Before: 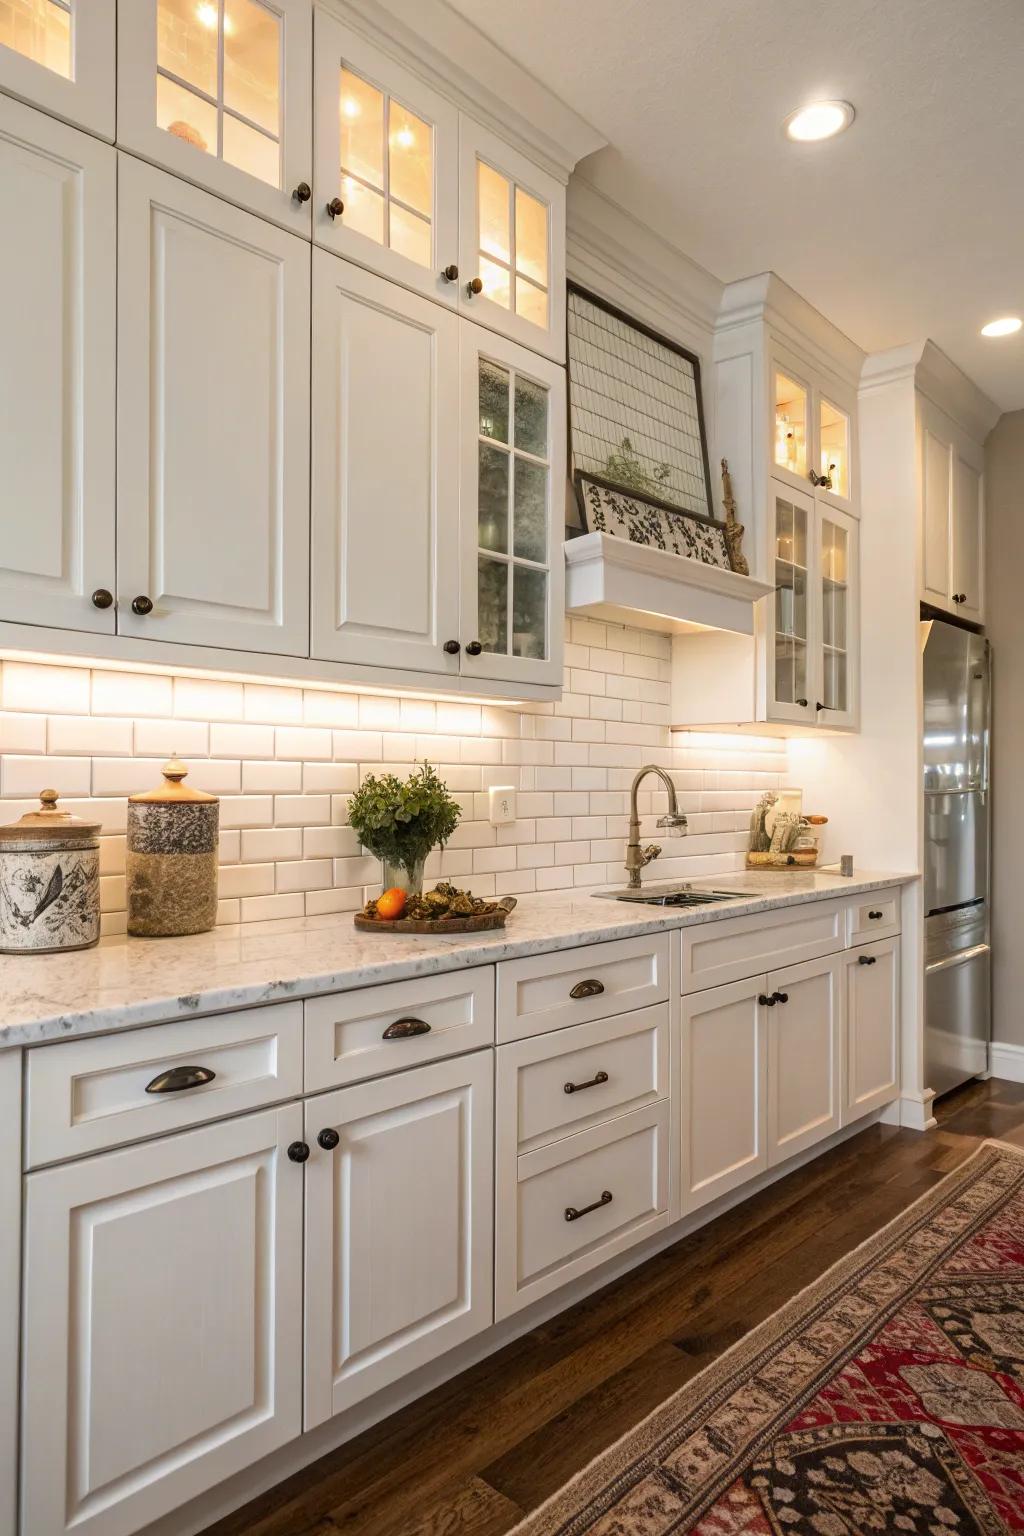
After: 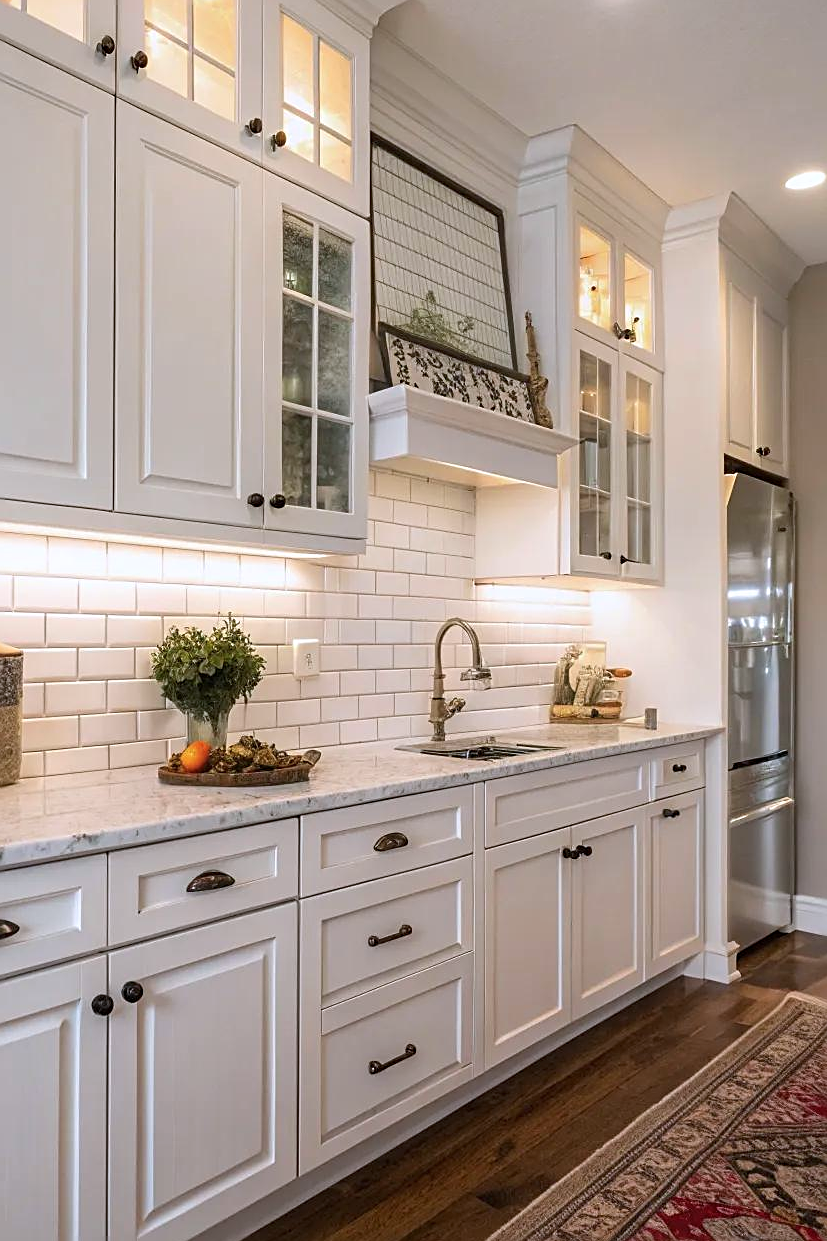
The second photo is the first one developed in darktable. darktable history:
color calibration: illuminant as shot in camera, x 0.358, y 0.373, temperature 4628.91 K
sharpen: on, module defaults
crop: left 19.159%, top 9.58%, bottom 9.58%
